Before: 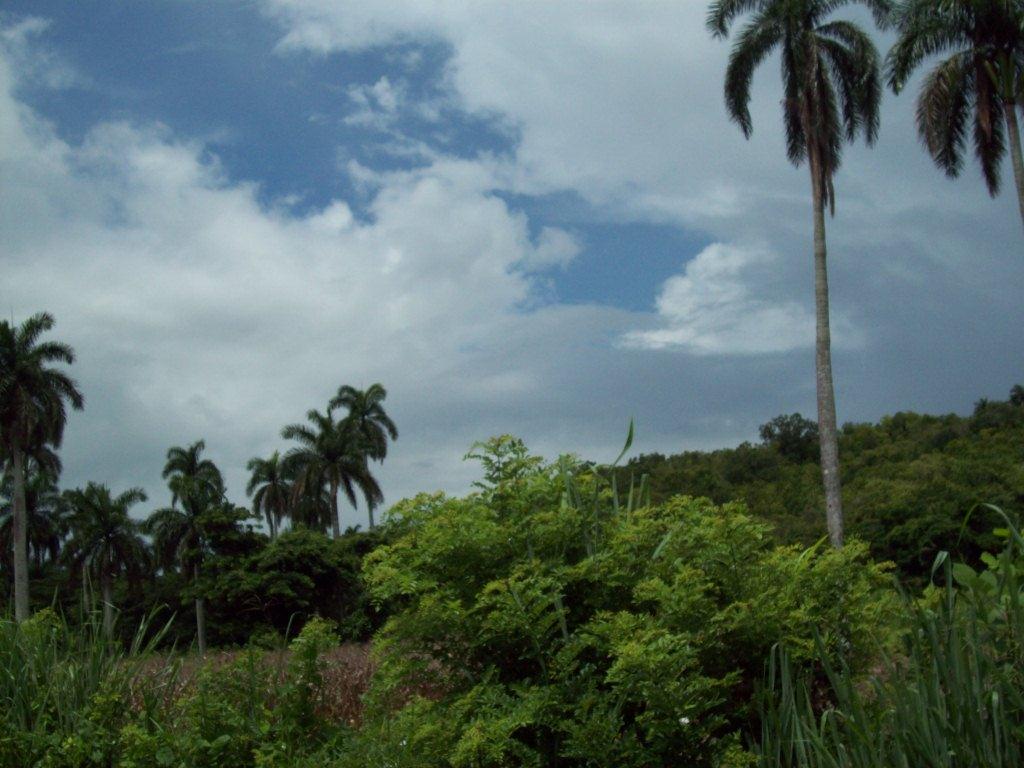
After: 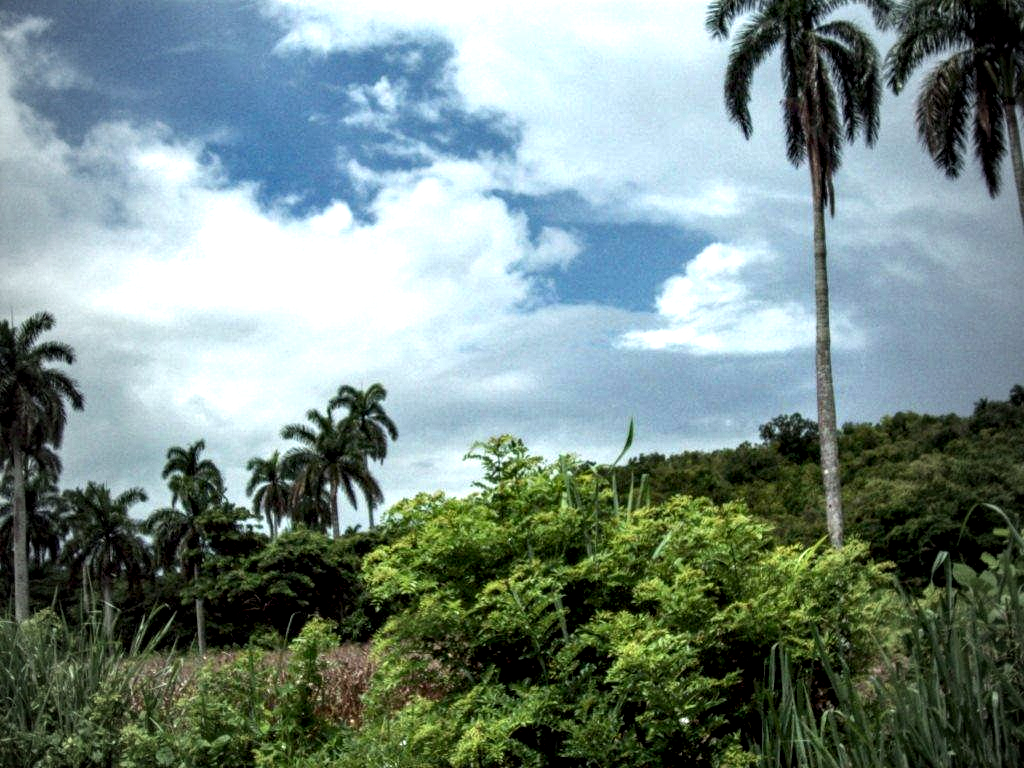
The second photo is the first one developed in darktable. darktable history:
local contrast: highlights 19%, detail 186%
exposure: black level correction 0, exposure 1 EV, compensate exposure bias true, compensate highlight preservation false
vignetting: fall-off start 97%, fall-off radius 100%, width/height ratio 0.609, unbound false
